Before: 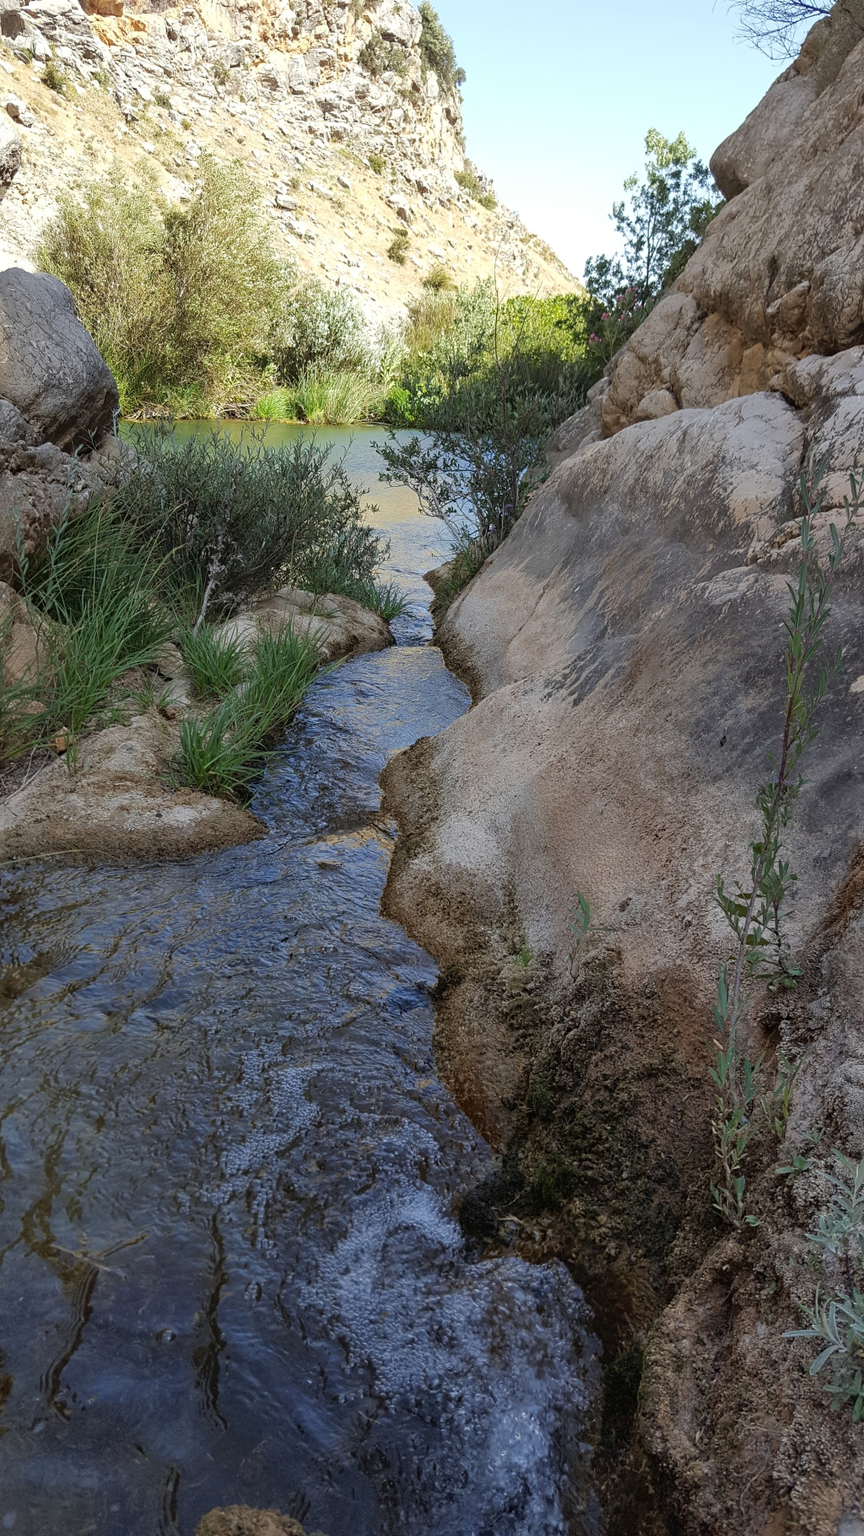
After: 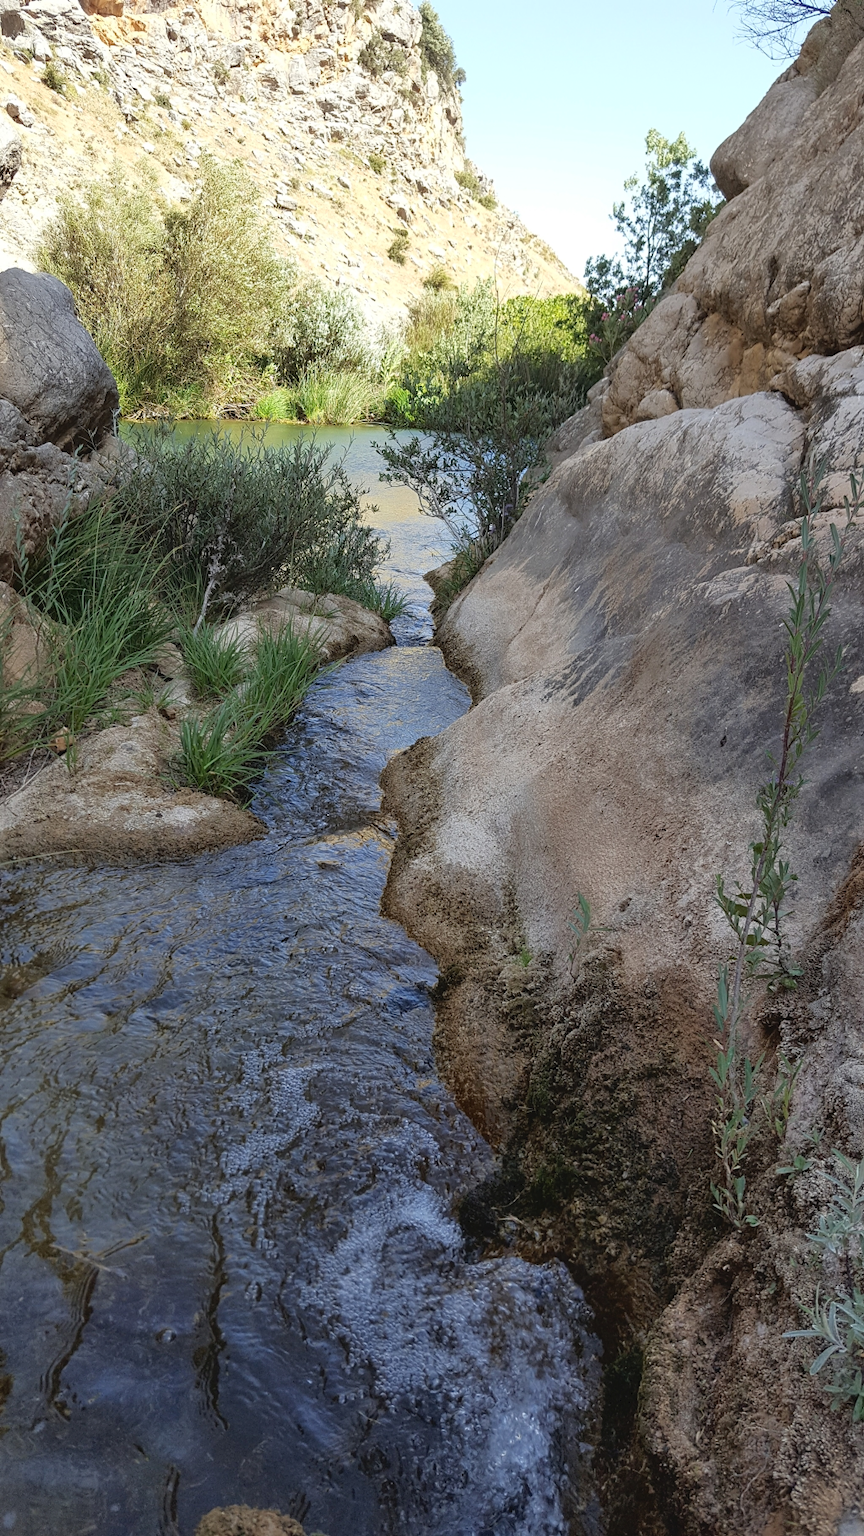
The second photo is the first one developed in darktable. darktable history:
tone curve: curves: ch0 [(0, 0) (0.003, 0.049) (0.011, 0.051) (0.025, 0.055) (0.044, 0.065) (0.069, 0.081) (0.1, 0.11) (0.136, 0.15) (0.177, 0.195) (0.224, 0.242) (0.277, 0.308) (0.335, 0.375) (0.399, 0.436) (0.468, 0.5) (0.543, 0.574) (0.623, 0.665) (0.709, 0.761) (0.801, 0.851) (0.898, 0.933) (1, 1)], color space Lab, independent channels, preserve colors none
